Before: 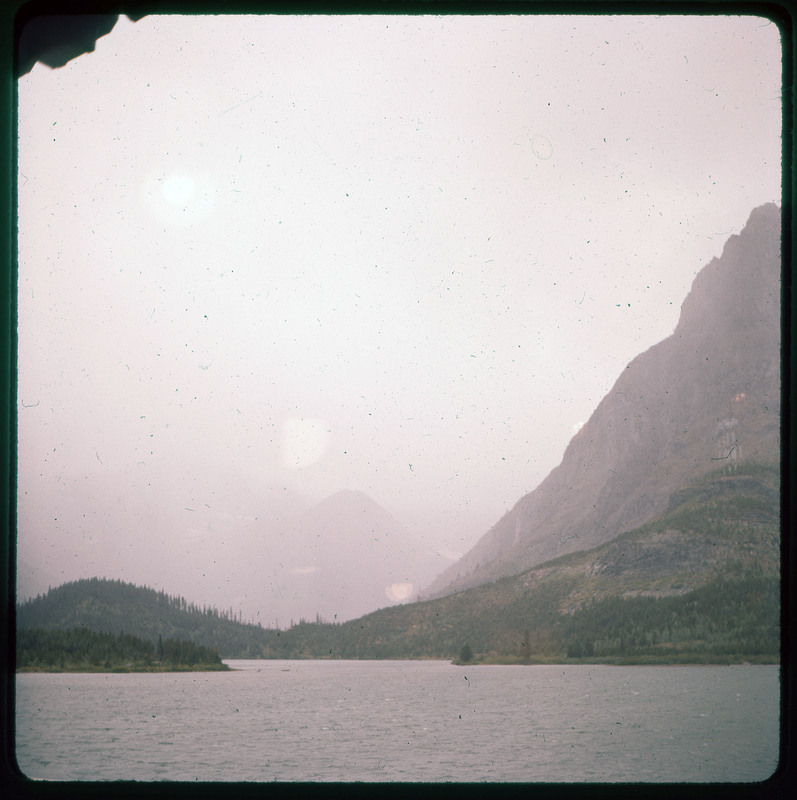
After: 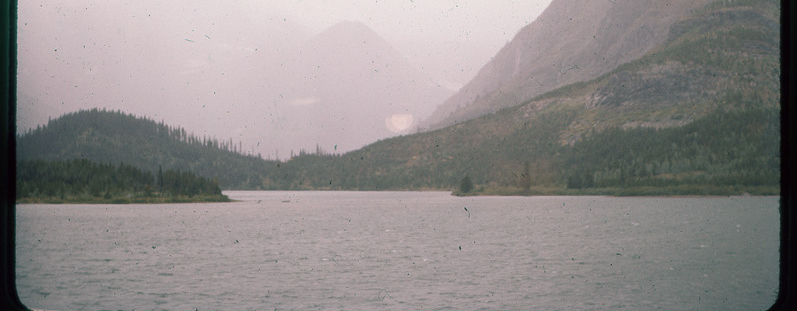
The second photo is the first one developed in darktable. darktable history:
crop and rotate: top 58.659%, bottom 2.349%
